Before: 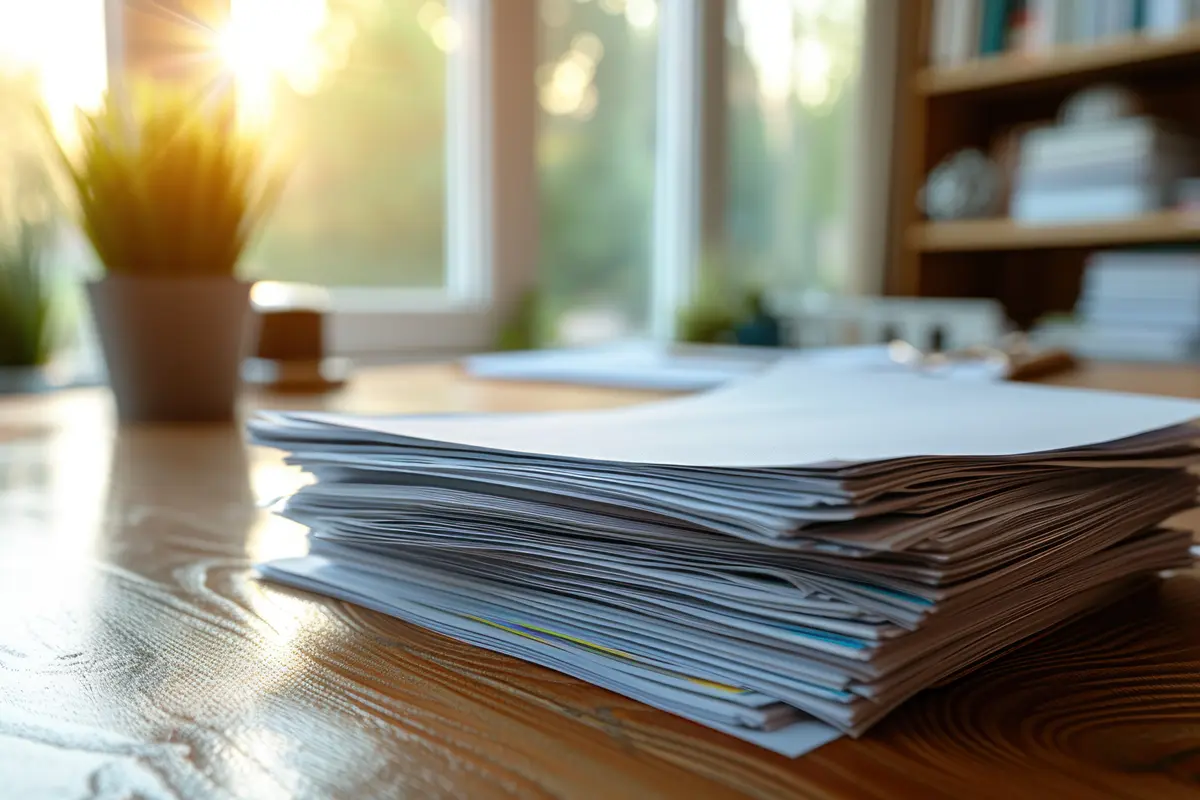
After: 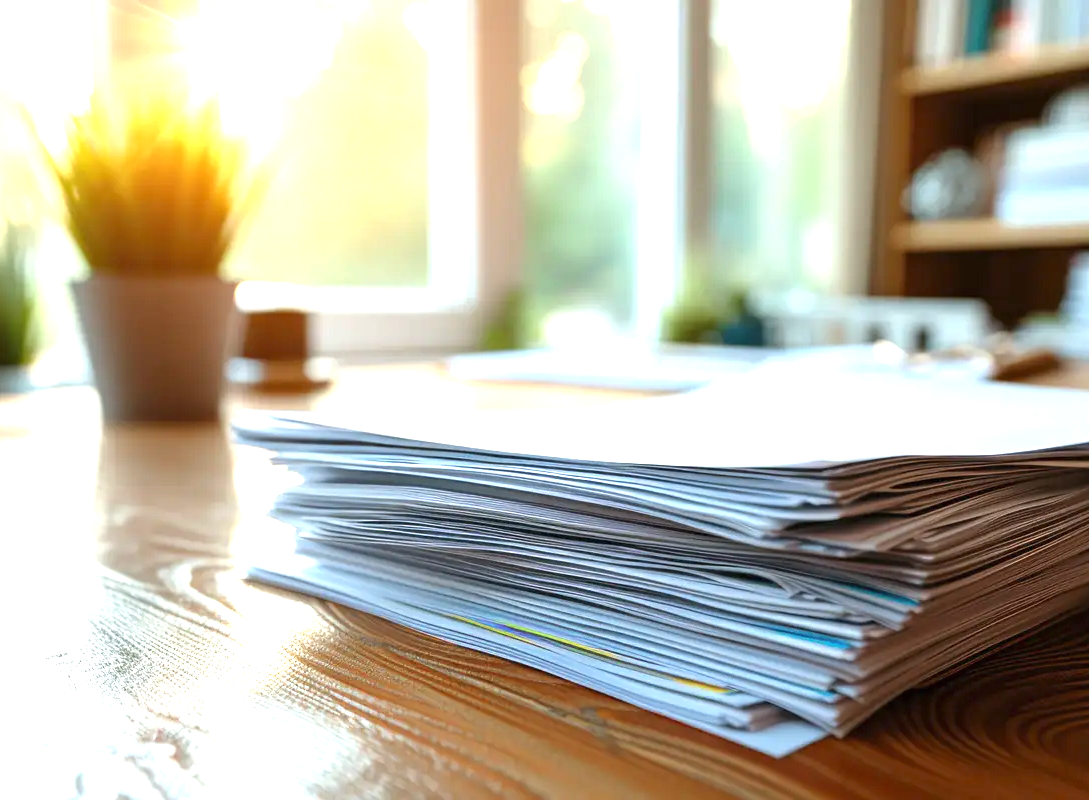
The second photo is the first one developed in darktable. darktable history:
exposure: black level correction 0, exposure 1.199 EV, compensate highlight preservation false
crop and rotate: left 1.299%, right 7.946%
